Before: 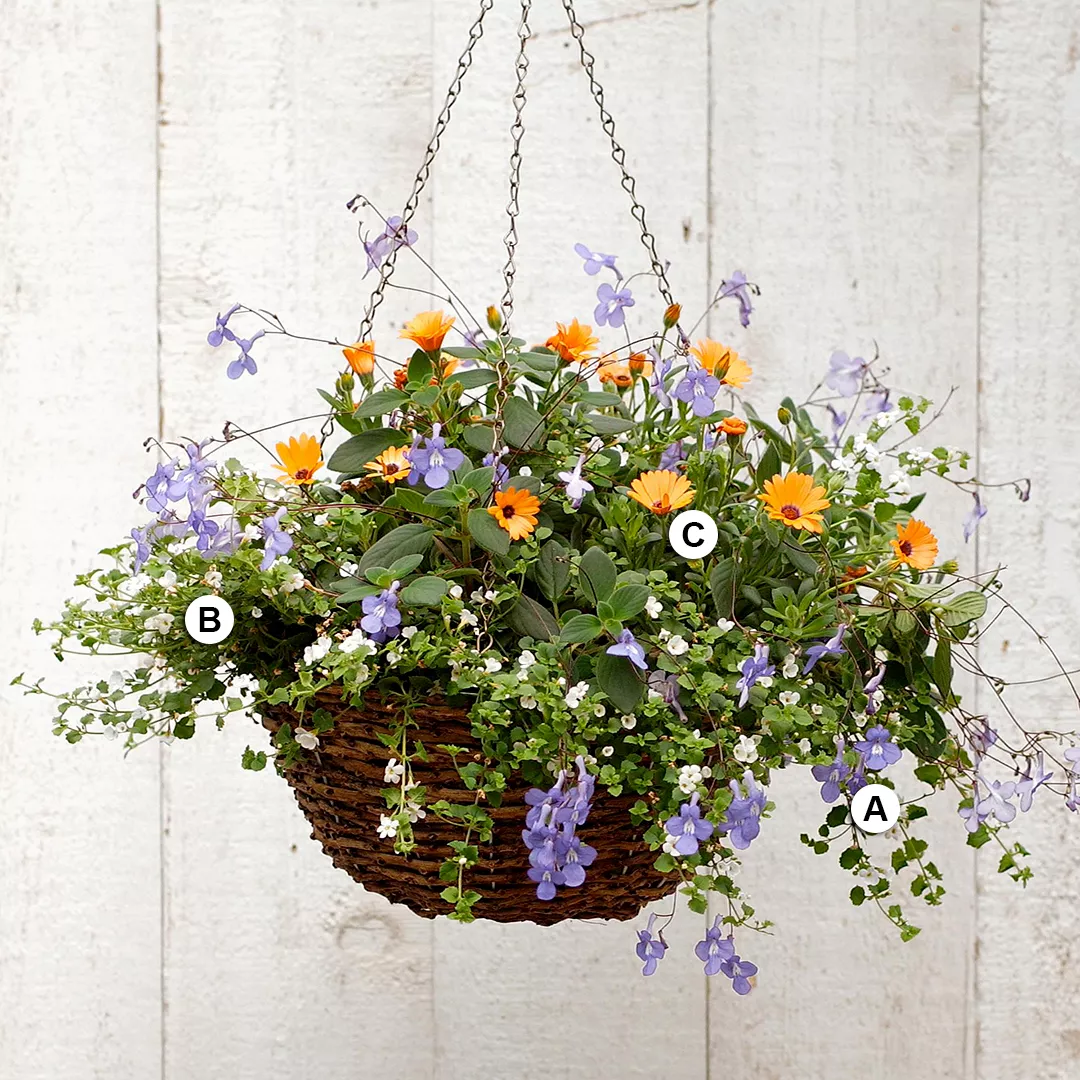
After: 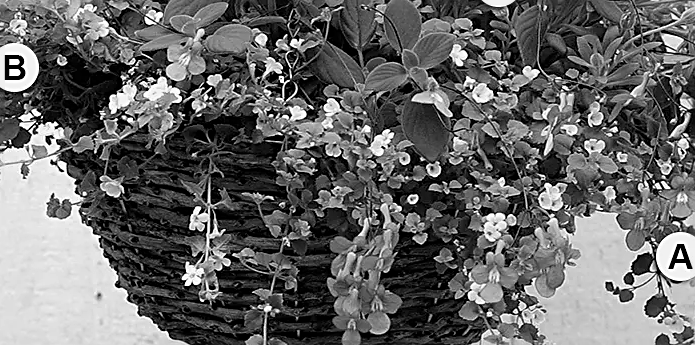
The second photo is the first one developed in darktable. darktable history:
monochrome: a 73.58, b 64.21
crop: left 18.091%, top 51.13%, right 17.525%, bottom 16.85%
sharpen: on, module defaults
